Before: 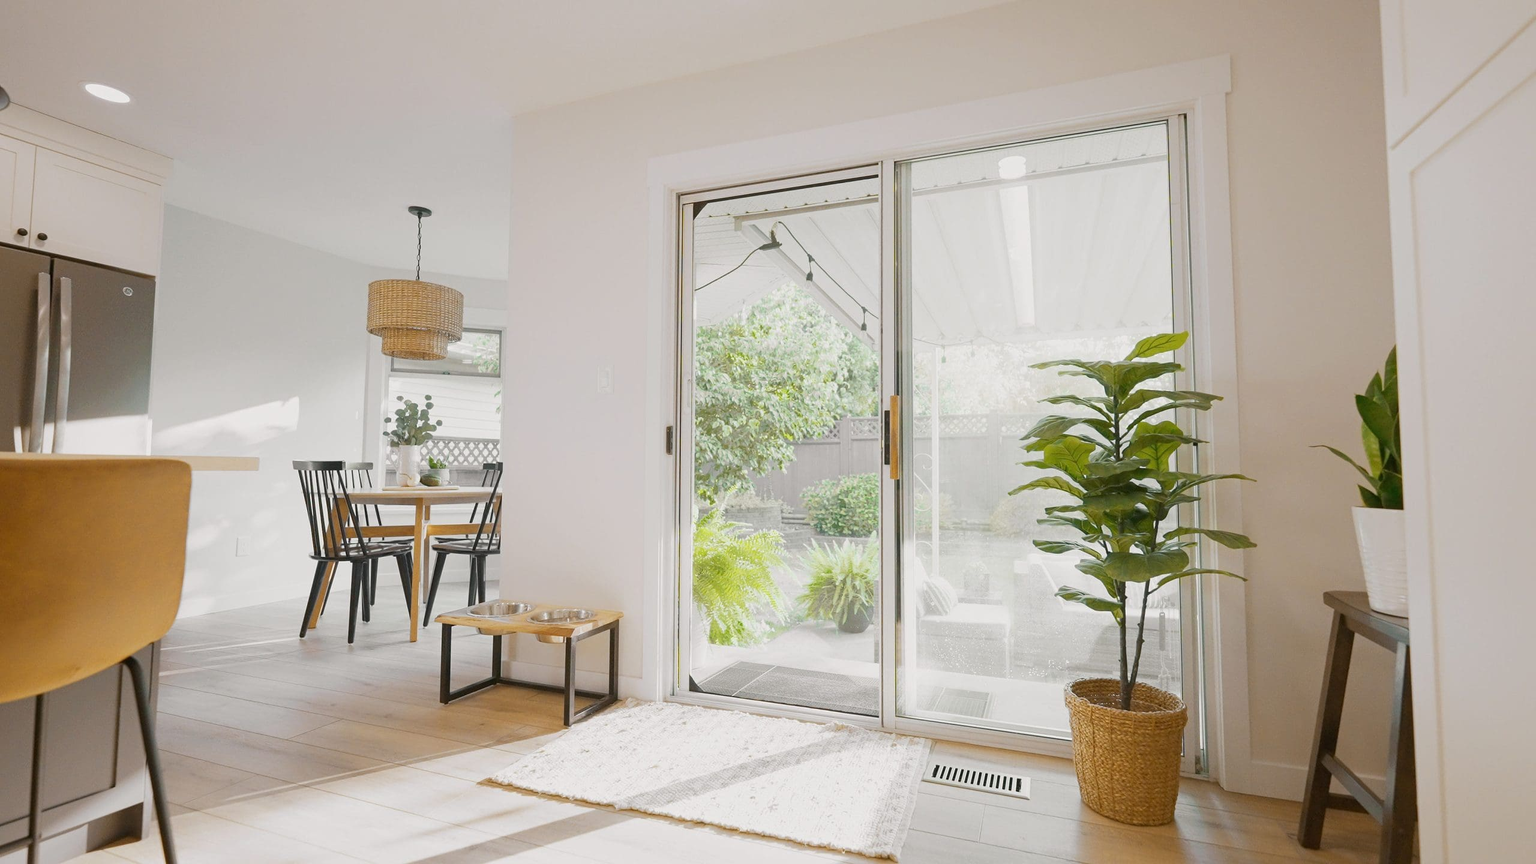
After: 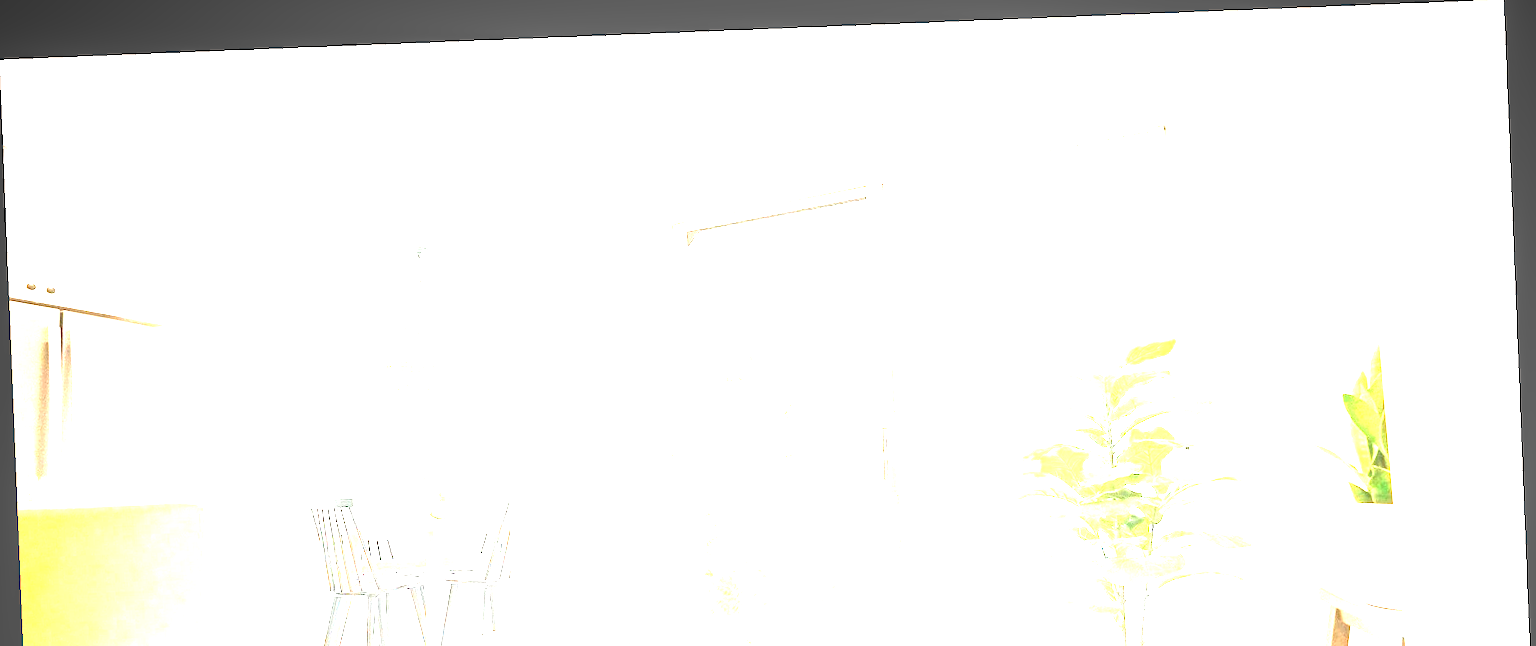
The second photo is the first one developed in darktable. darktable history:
local contrast: on, module defaults
rotate and perspective: rotation -2.29°, automatic cropping off
exposure: black level correction 0, exposure 4 EV, compensate exposure bias true, compensate highlight preservation false
tone equalizer: on, module defaults
crop: bottom 28.576%
